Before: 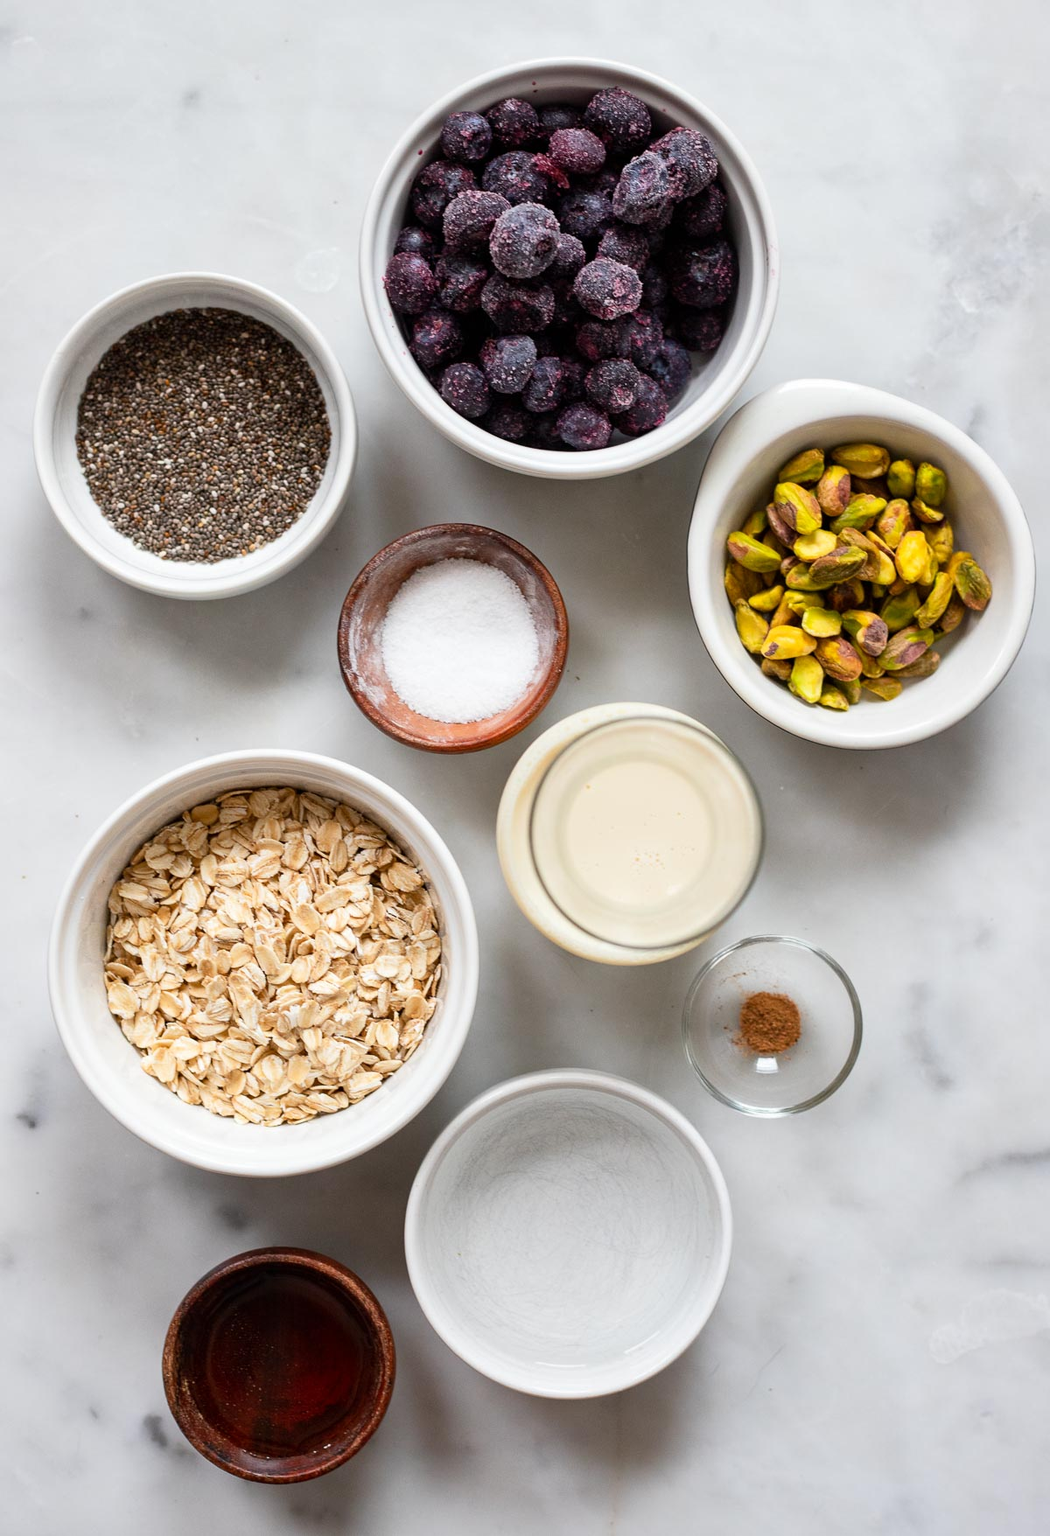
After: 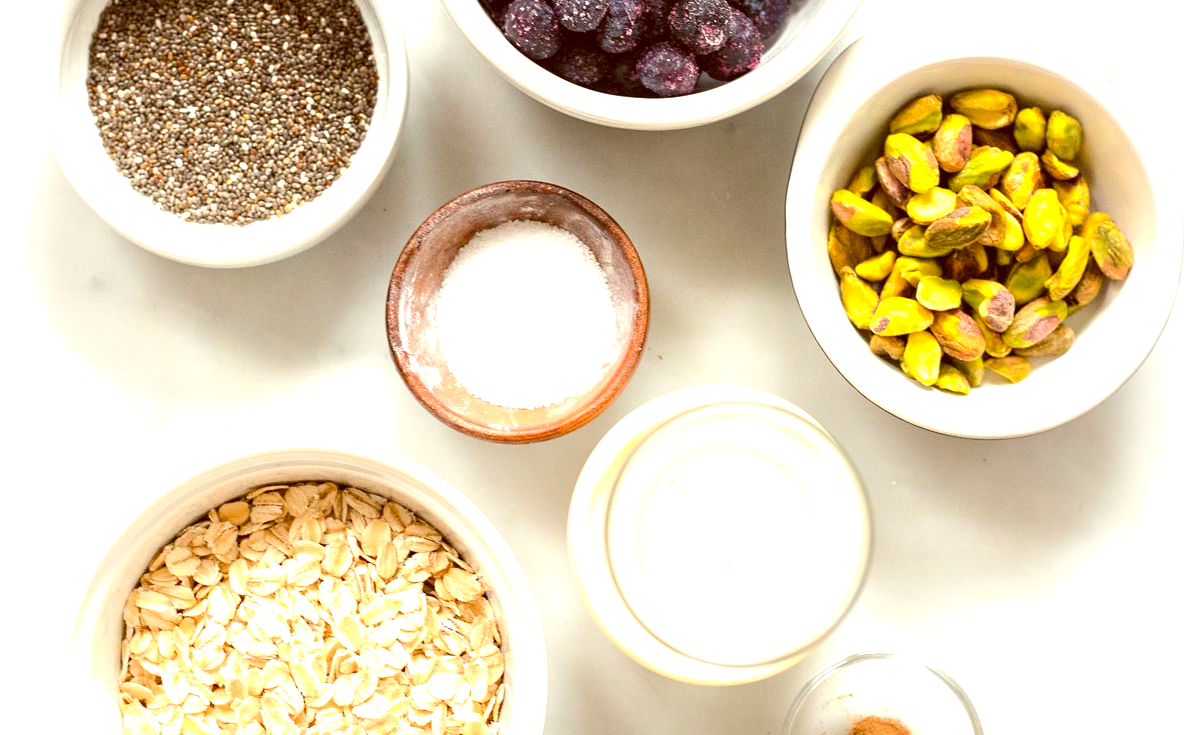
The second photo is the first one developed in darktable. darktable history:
shadows and highlights: shadows -70, highlights 35, soften with gaussian
rotate and perspective: automatic cropping original format, crop left 0, crop top 0
color balance: lift [1.001, 1.007, 1, 0.993], gamma [1.023, 1.026, 1.01, 0.974], gain [0.964, 1.059, 1.073, 0.927]
crop and rotate: top 23.84%, bottom 34.294%
exposure: black level correction 0, exposure 1.1 EV, compensate highlight preservation false
